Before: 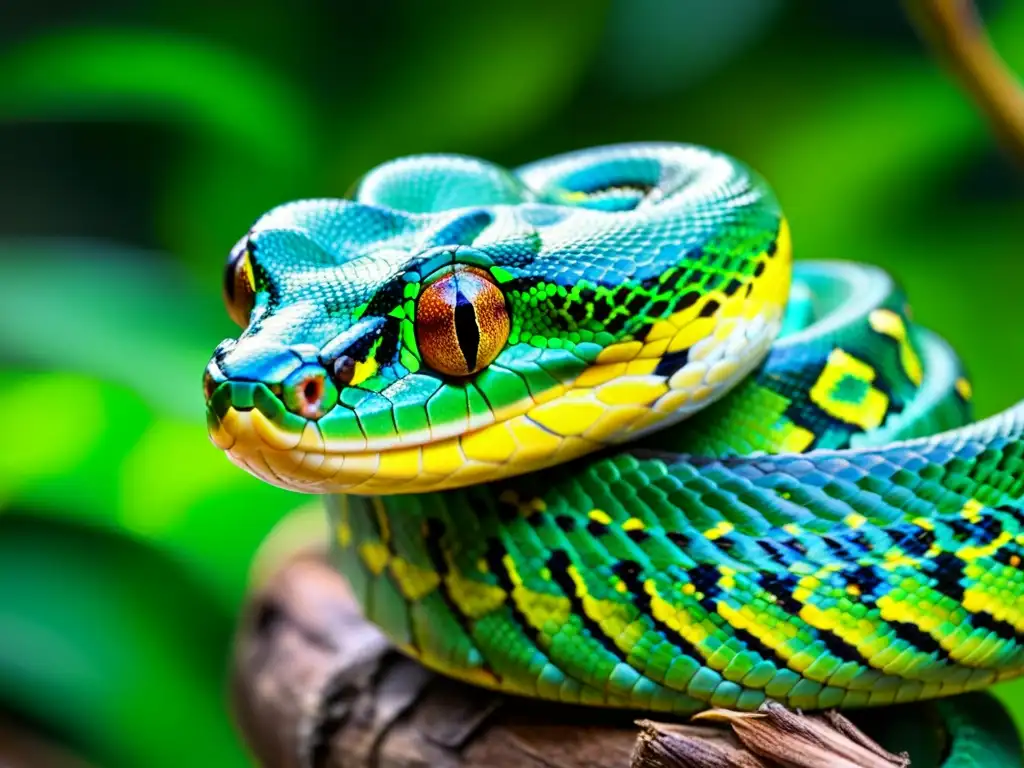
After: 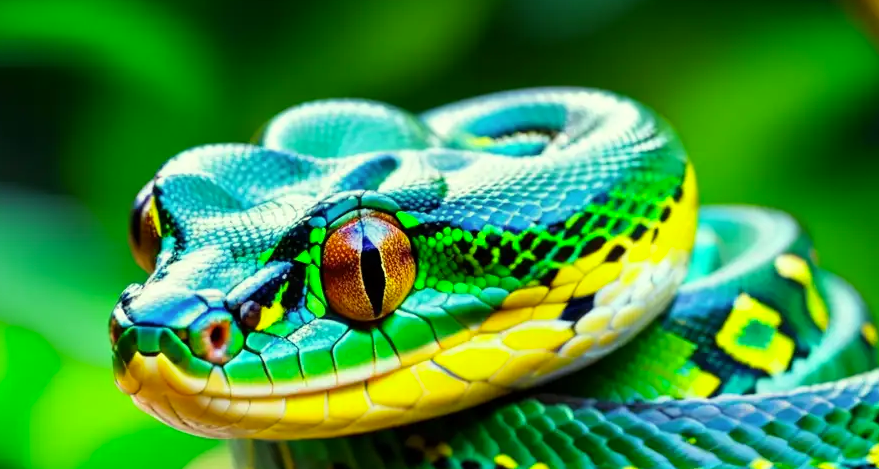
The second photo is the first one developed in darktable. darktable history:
color correction: highlights a* -5.76, highlights b* 10.84
crop and rotate: left 9.234%, top 7.209%, right 4.906%, bottom 31.661%
